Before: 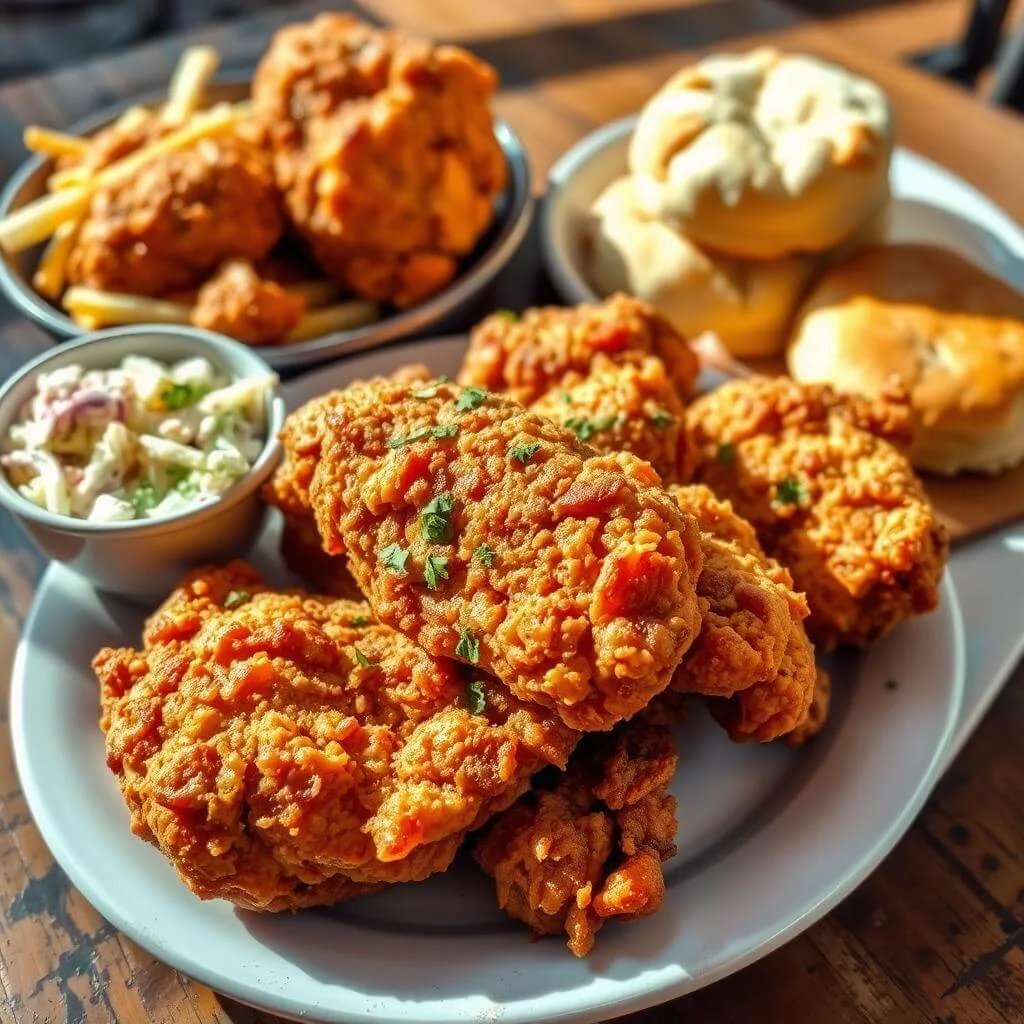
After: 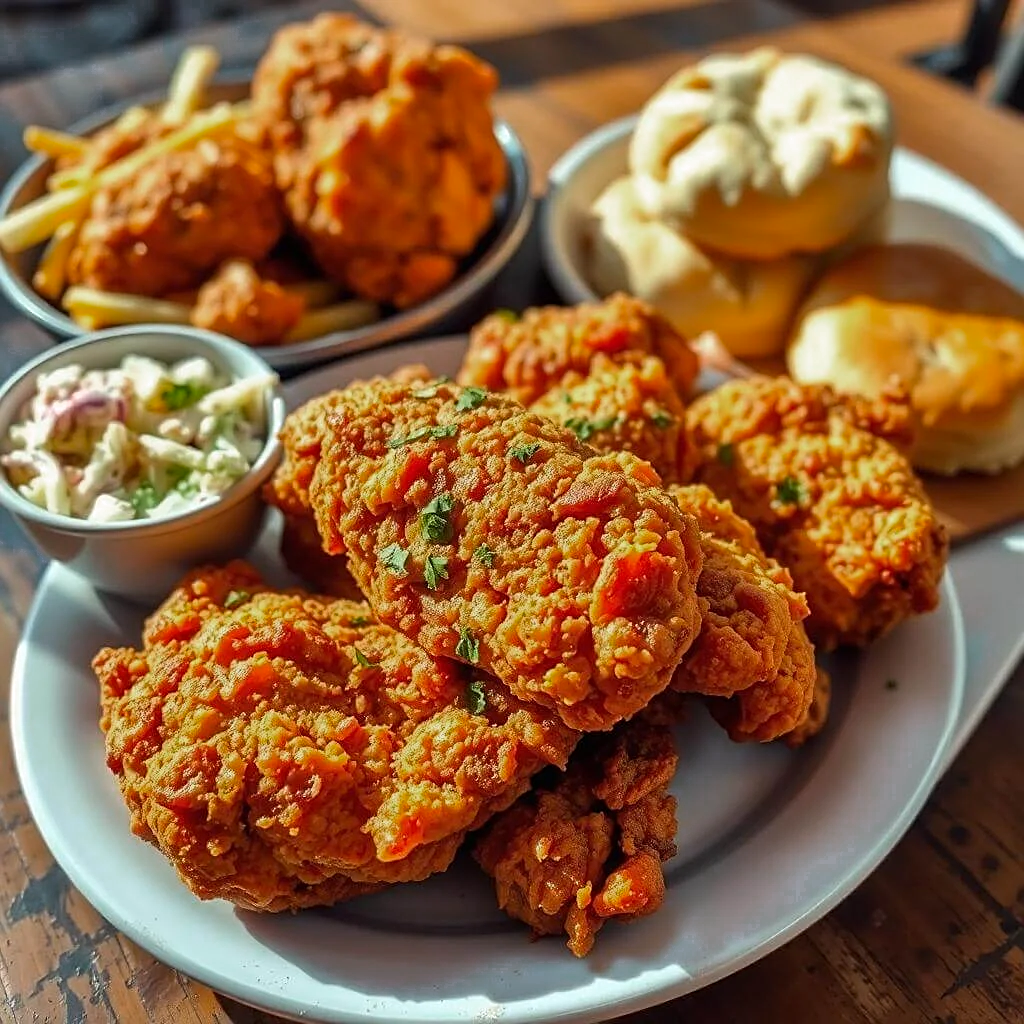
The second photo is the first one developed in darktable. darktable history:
sharpen: on, module defaults
color zones: curves: ch0 [(0.203, 0.433) (0.607, 0.517) (0.697, 0.696) (0.705, 0.897)]
